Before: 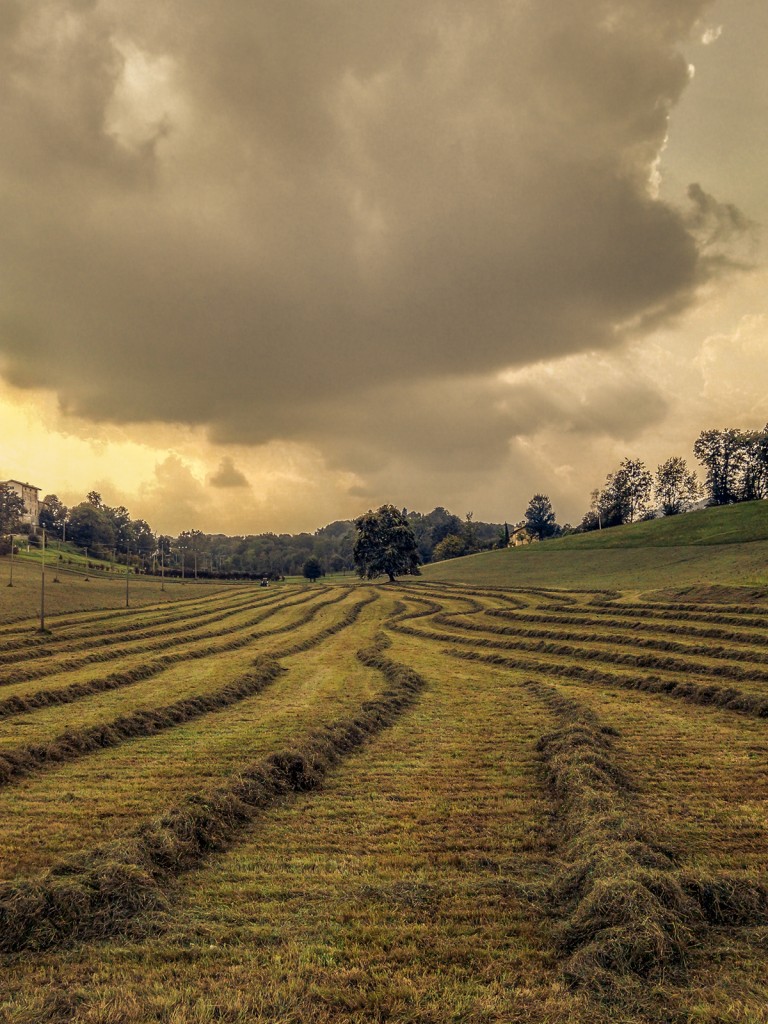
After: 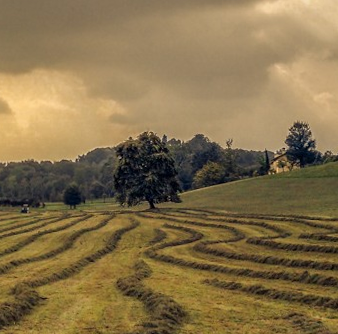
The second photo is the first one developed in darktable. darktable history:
rotate and perspective: rotation 0.128°, lens shift (vertical) -0.181, lens shift (horizontal) -0.044, shear 0.001, automatic cropping off
crop: left 31.751%, top 32.172%, right 27.8%, bottom 35.83%
